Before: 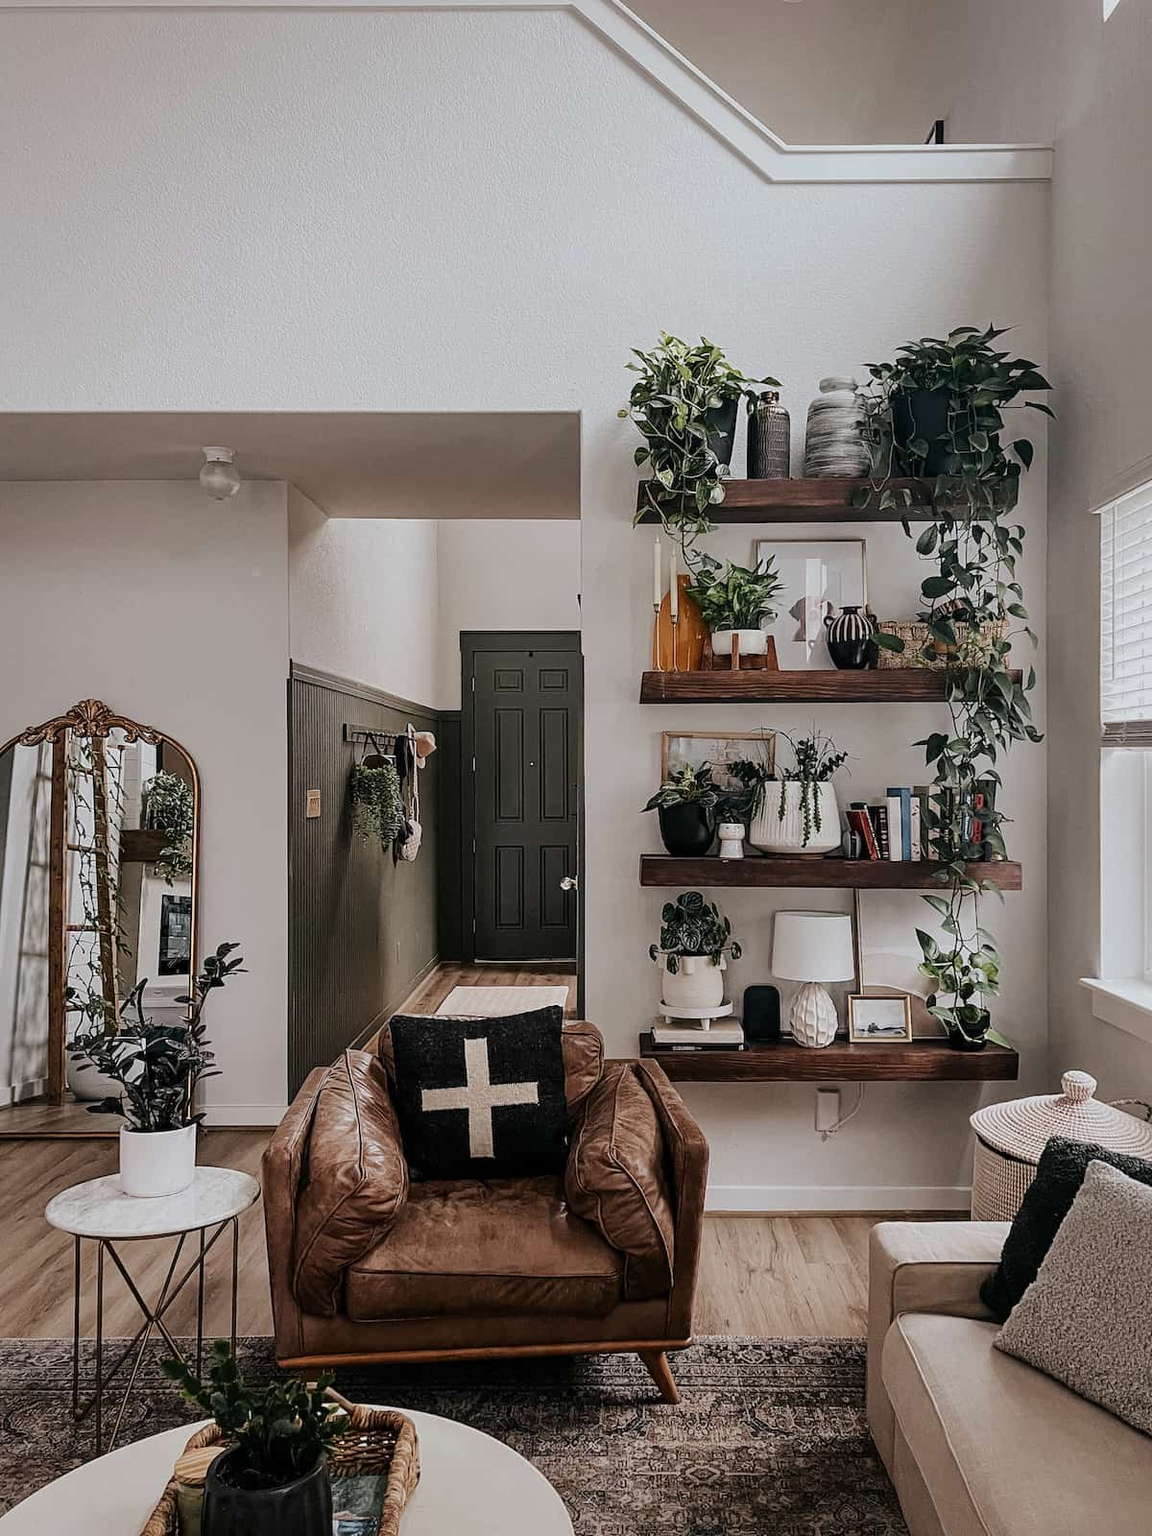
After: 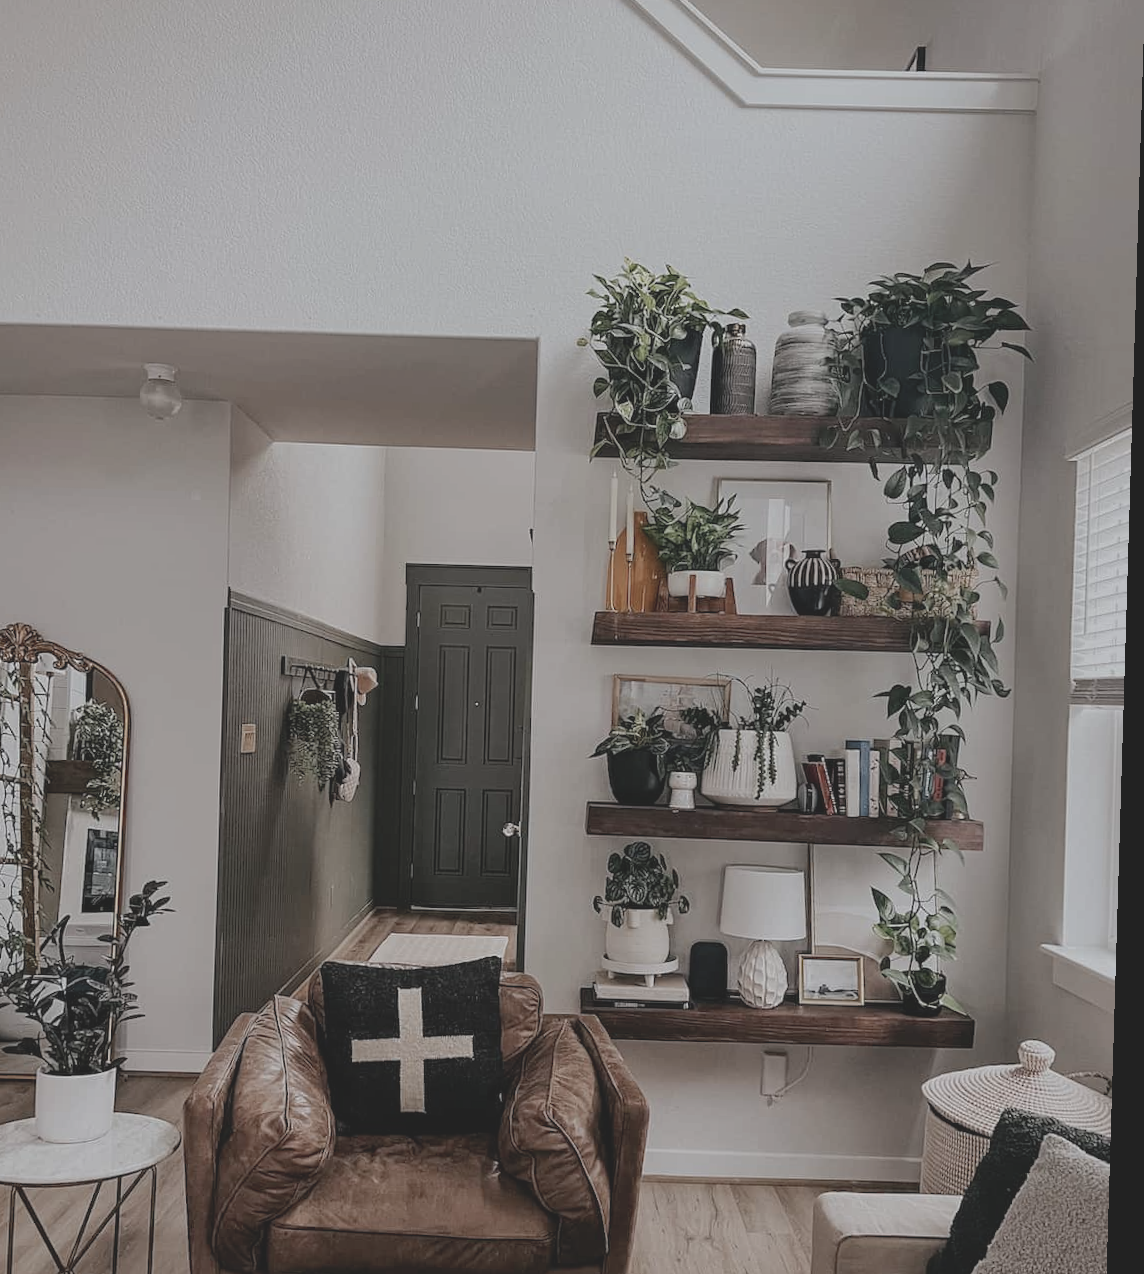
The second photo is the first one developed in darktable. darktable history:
contrast brightness saturation: contrast -0.26, saturation -0.43
rotate and perspective: rotation 1.72°, automatic cropping off
crop: left 8.155%, top 6.611%, bottom 15.385%
